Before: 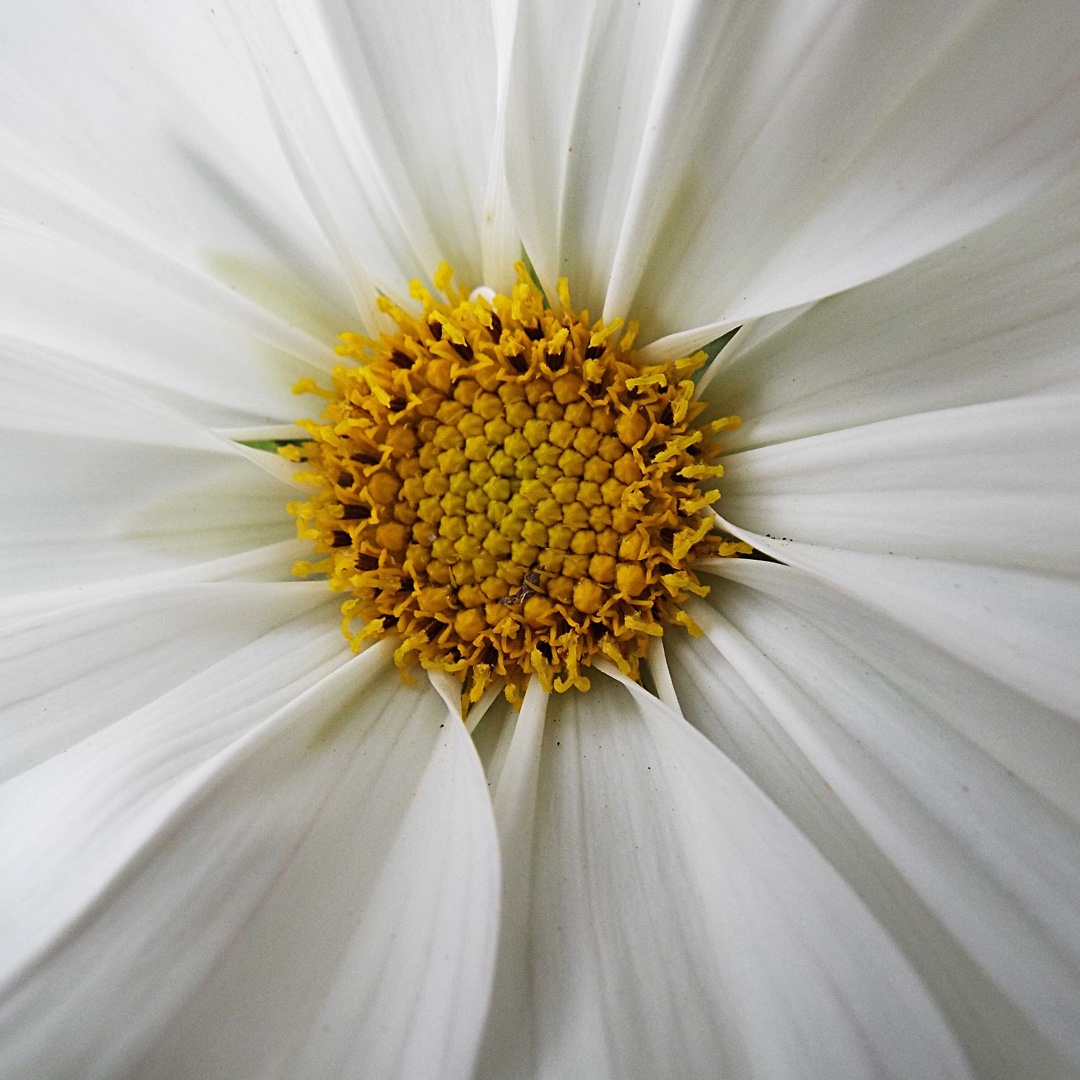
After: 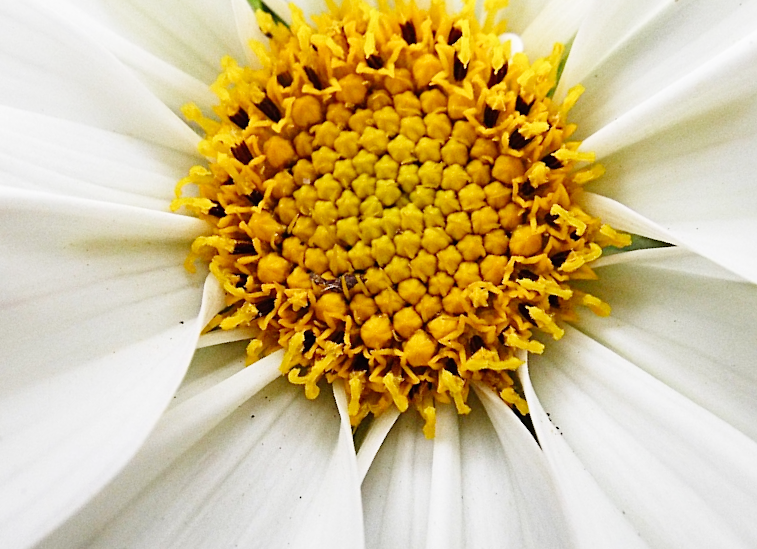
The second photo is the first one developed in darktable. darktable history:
crop and rotate: angle -44.35°, top 16.315%, right 0.783%, bottom 11.725%
base curve: curves: ch0 [(0, 0) (0.008, 0.007) (0.022, 0.029) (0.048, 0.089) (0.092, 0.197) (0.191, 0.399) (0.275, 0.534) (0.357, 0.65) (0.477, 0.78) (0.542, 0.833) (0.799, 0.973) (1, 1)], preserve colors none
